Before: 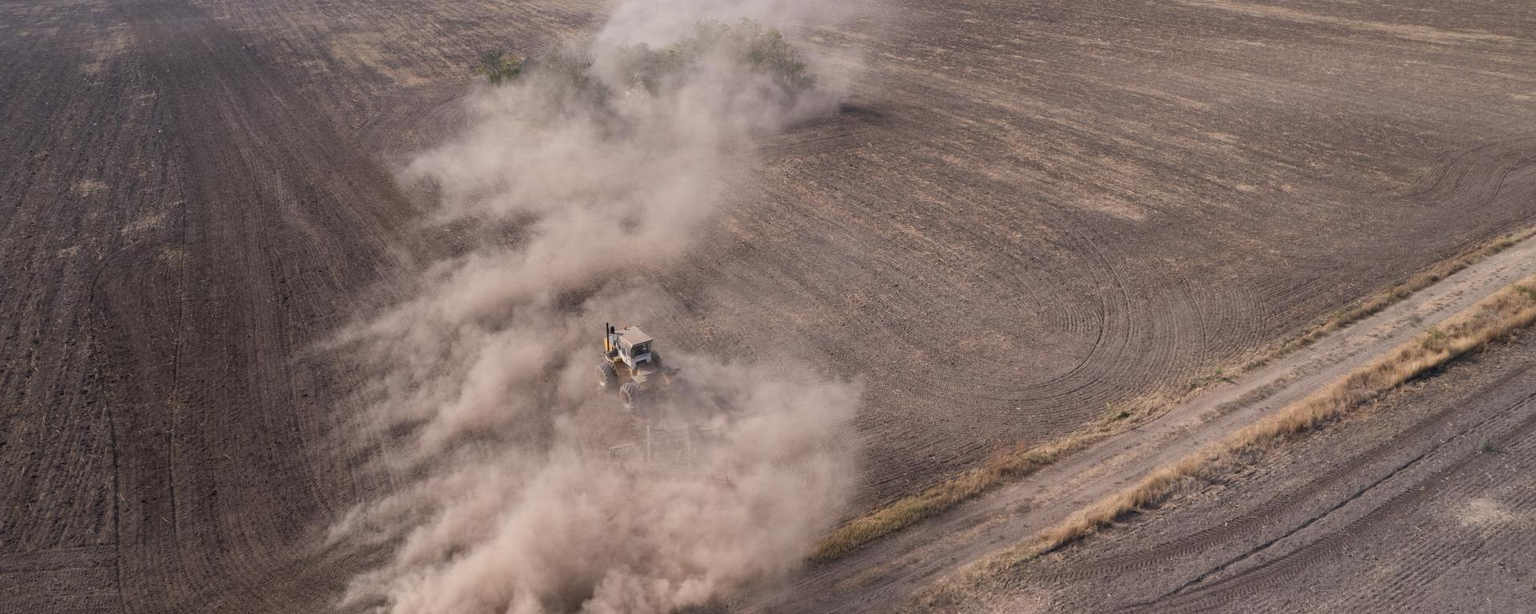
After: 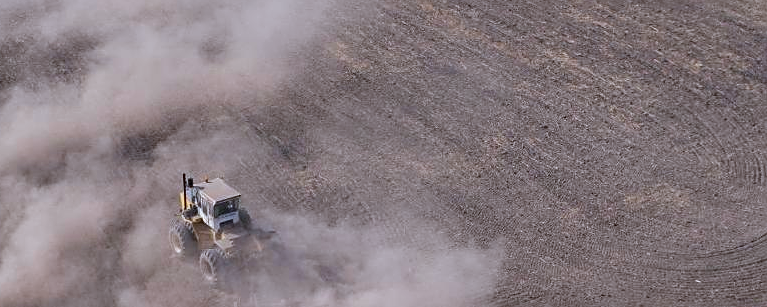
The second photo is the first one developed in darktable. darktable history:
contrast brightness saturation: saturation -0.05
crop: left 30%, top 30%, right 30%, bottom 30%
tone equalizer: on, module defaults
white balance: red 0.924, blue 1.095
sharpen: on, module defaults
velvia: on, module defaults
